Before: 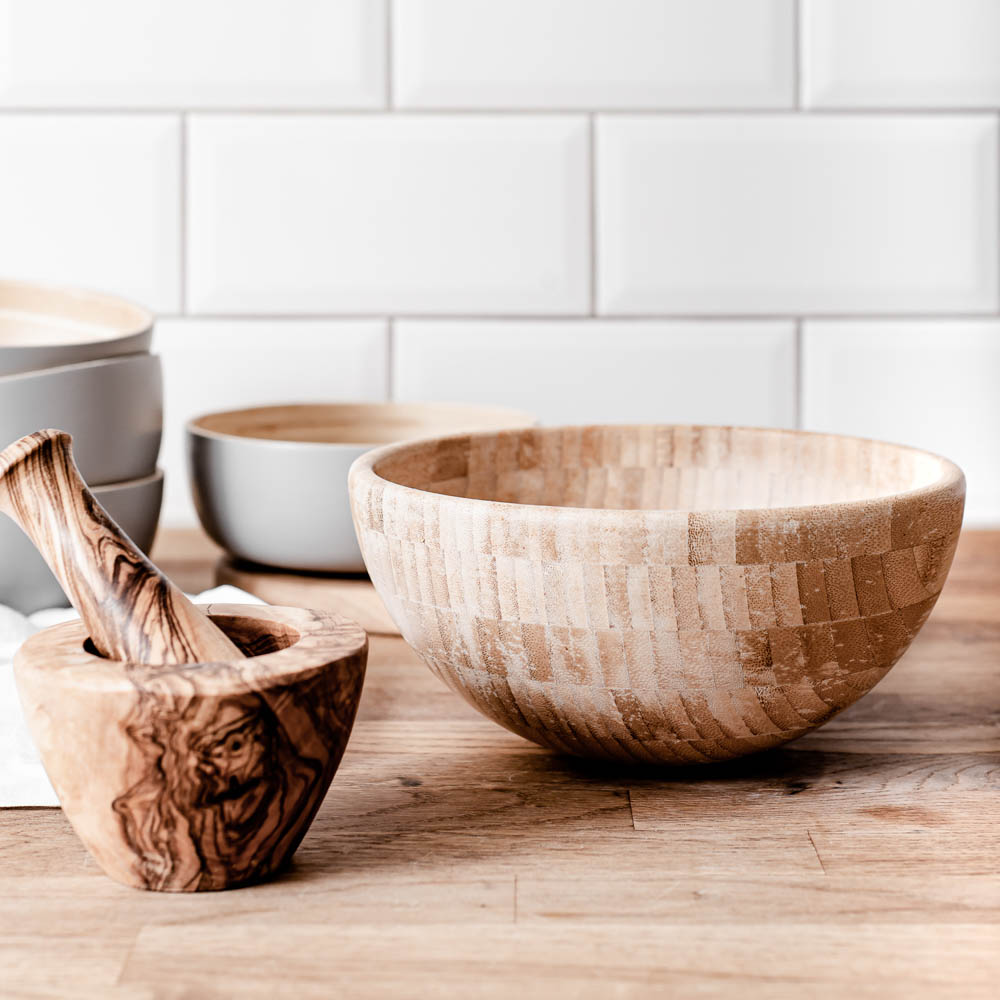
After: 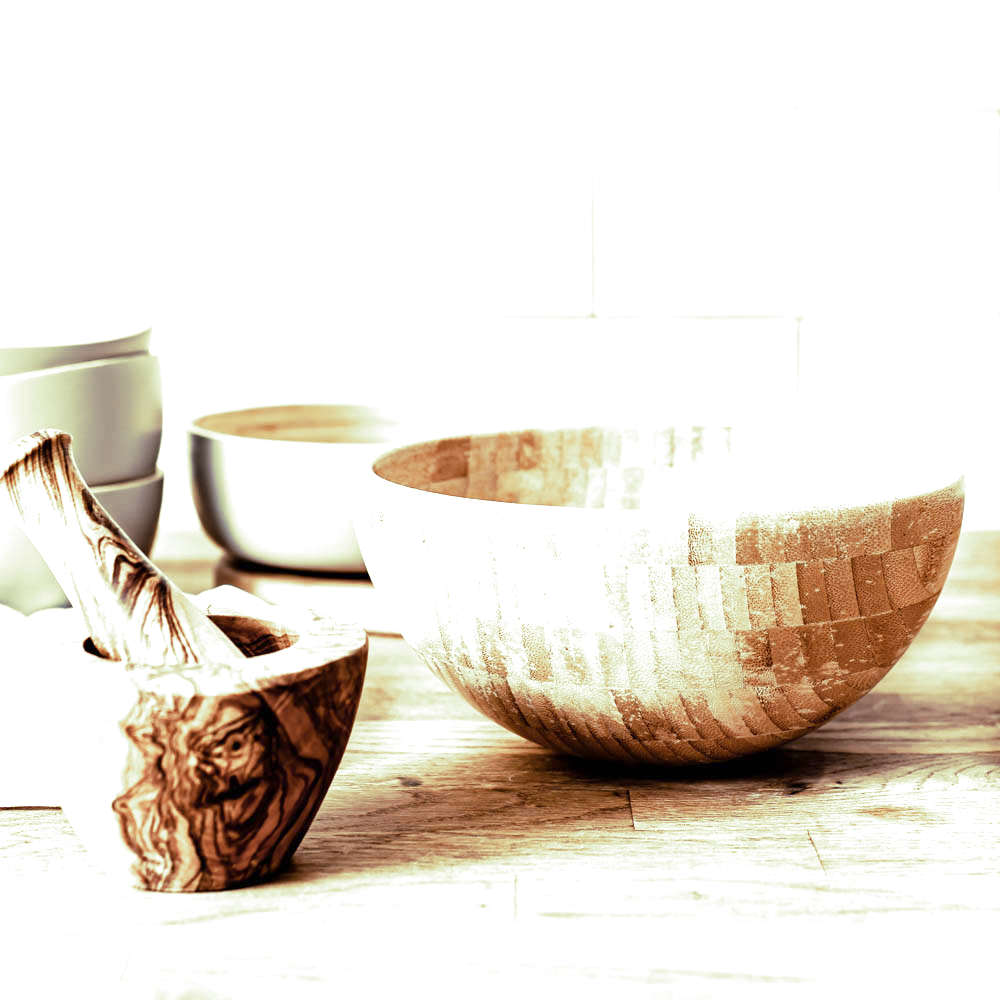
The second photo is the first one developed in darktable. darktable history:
exposure: exposure 0.95 EV, compensate highlight preservation false
split-toning: shadows › hue 290.82°, shadows › saturation 0.34, highlights › saturation 0.38, balance 0, compress 50%
